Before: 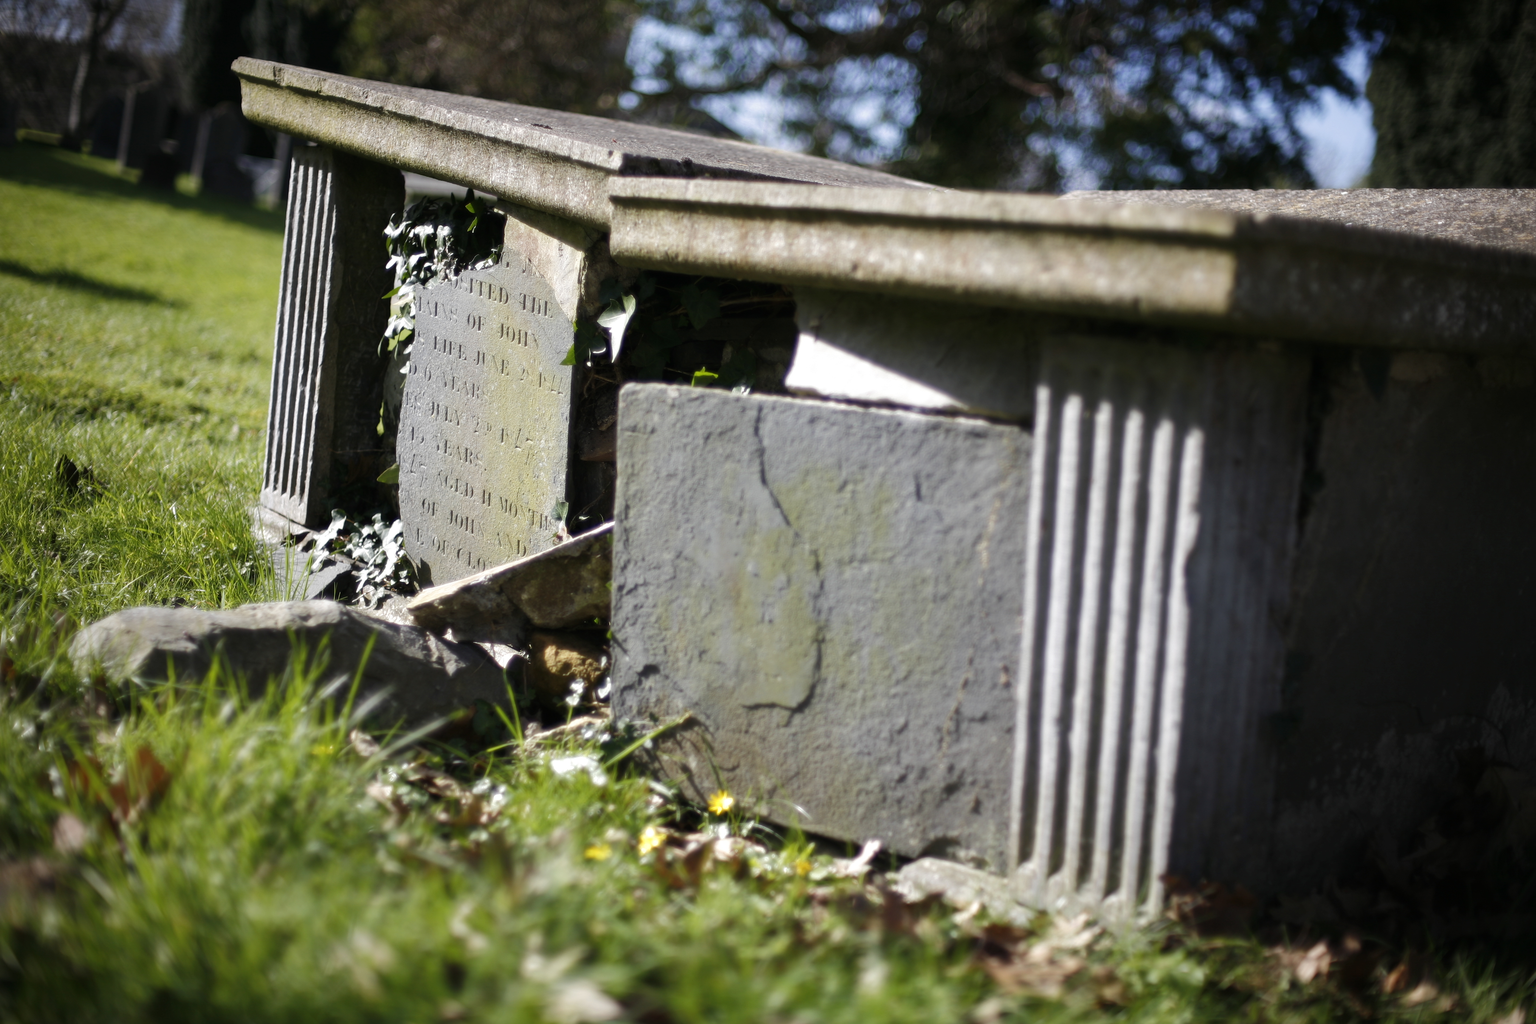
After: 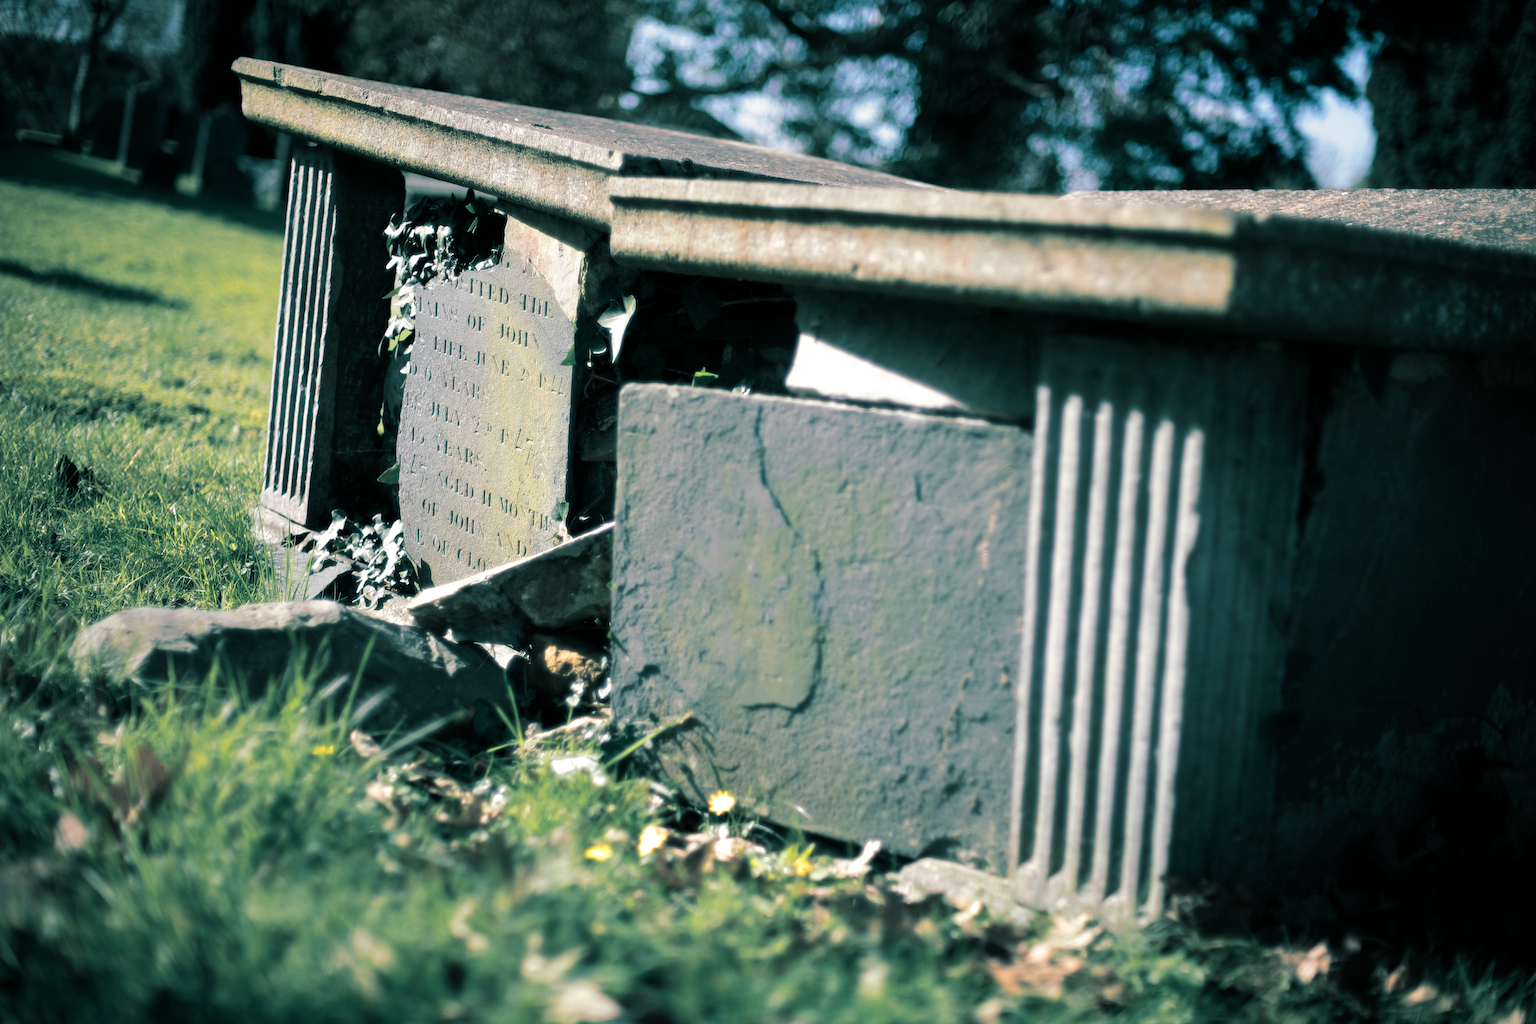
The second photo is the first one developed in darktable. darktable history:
color zones: curves: ch0 [(0.018, 0.548) (0.197, 0.654) (0.425, 0.447) (0.605, 0.658) (0.732, 0.579)]; ch1 [(0.105, 0.531) (0.224, 0.531) (0.386, 0.39) (0.618, 0.456) (0.732, 0.456) (0.956, 0.421)]; ch2 [(0.039, 0.583) (0.215, 0.465) (0.399, 0.544) (0.465, 0.548) (0.614, 0.447) (0.724, 0.43) (0.882, 0.623) (0.956, 0.632)]
split-toning: shadows › hue 186.43°, highlights › hue 49.29°, compress 30.29%
